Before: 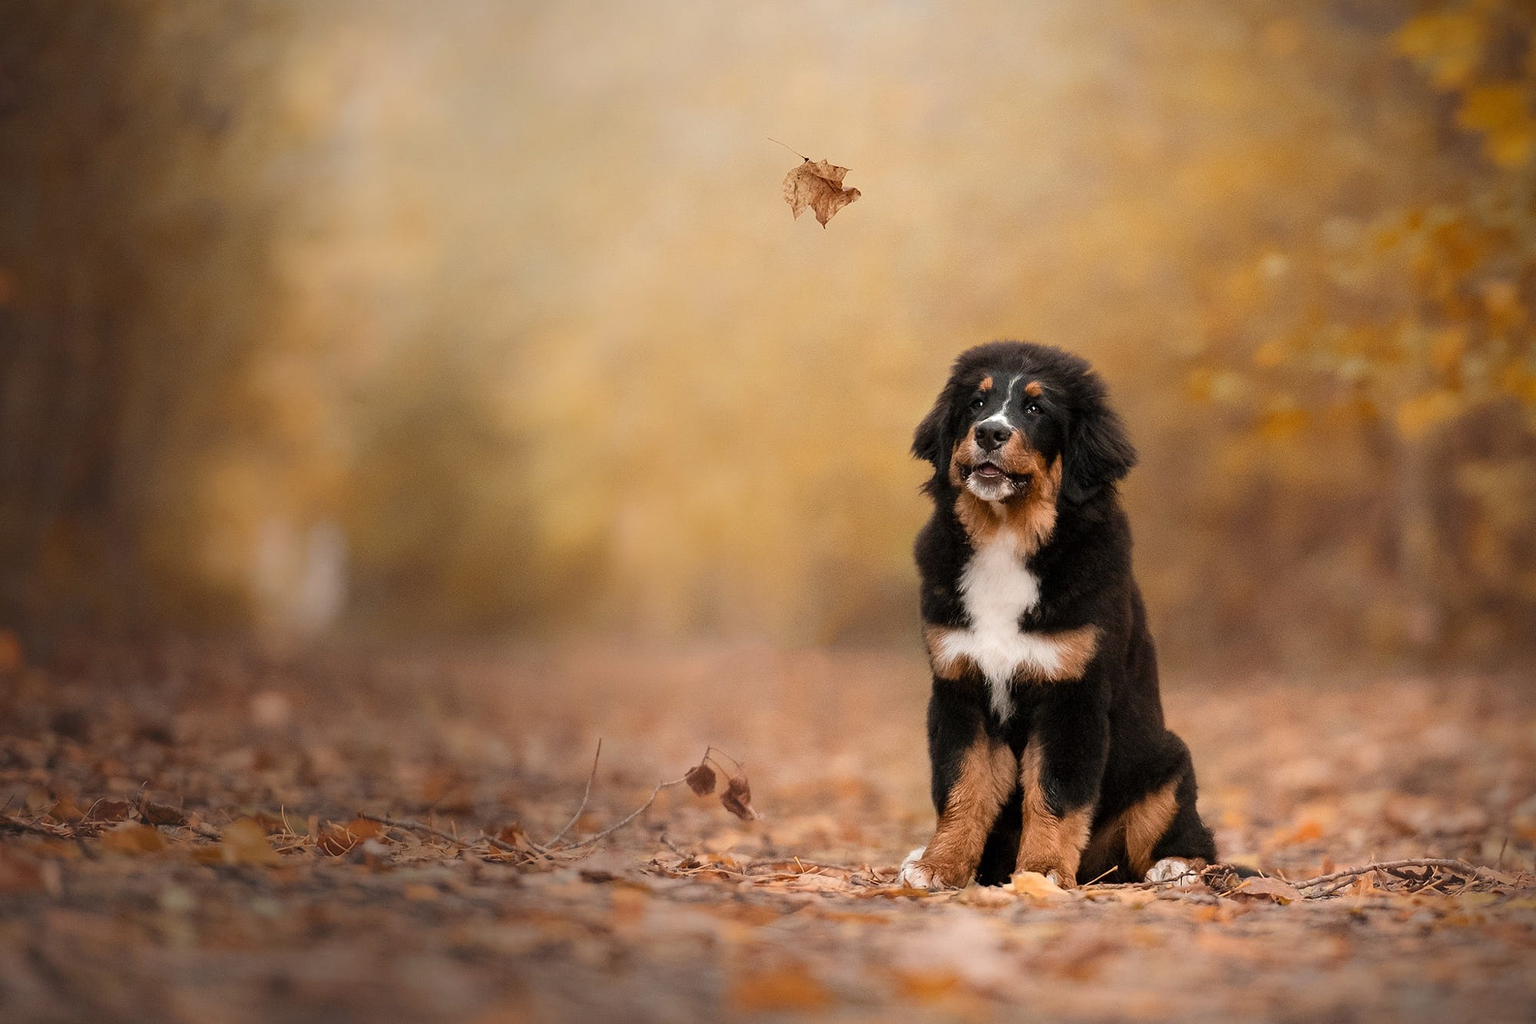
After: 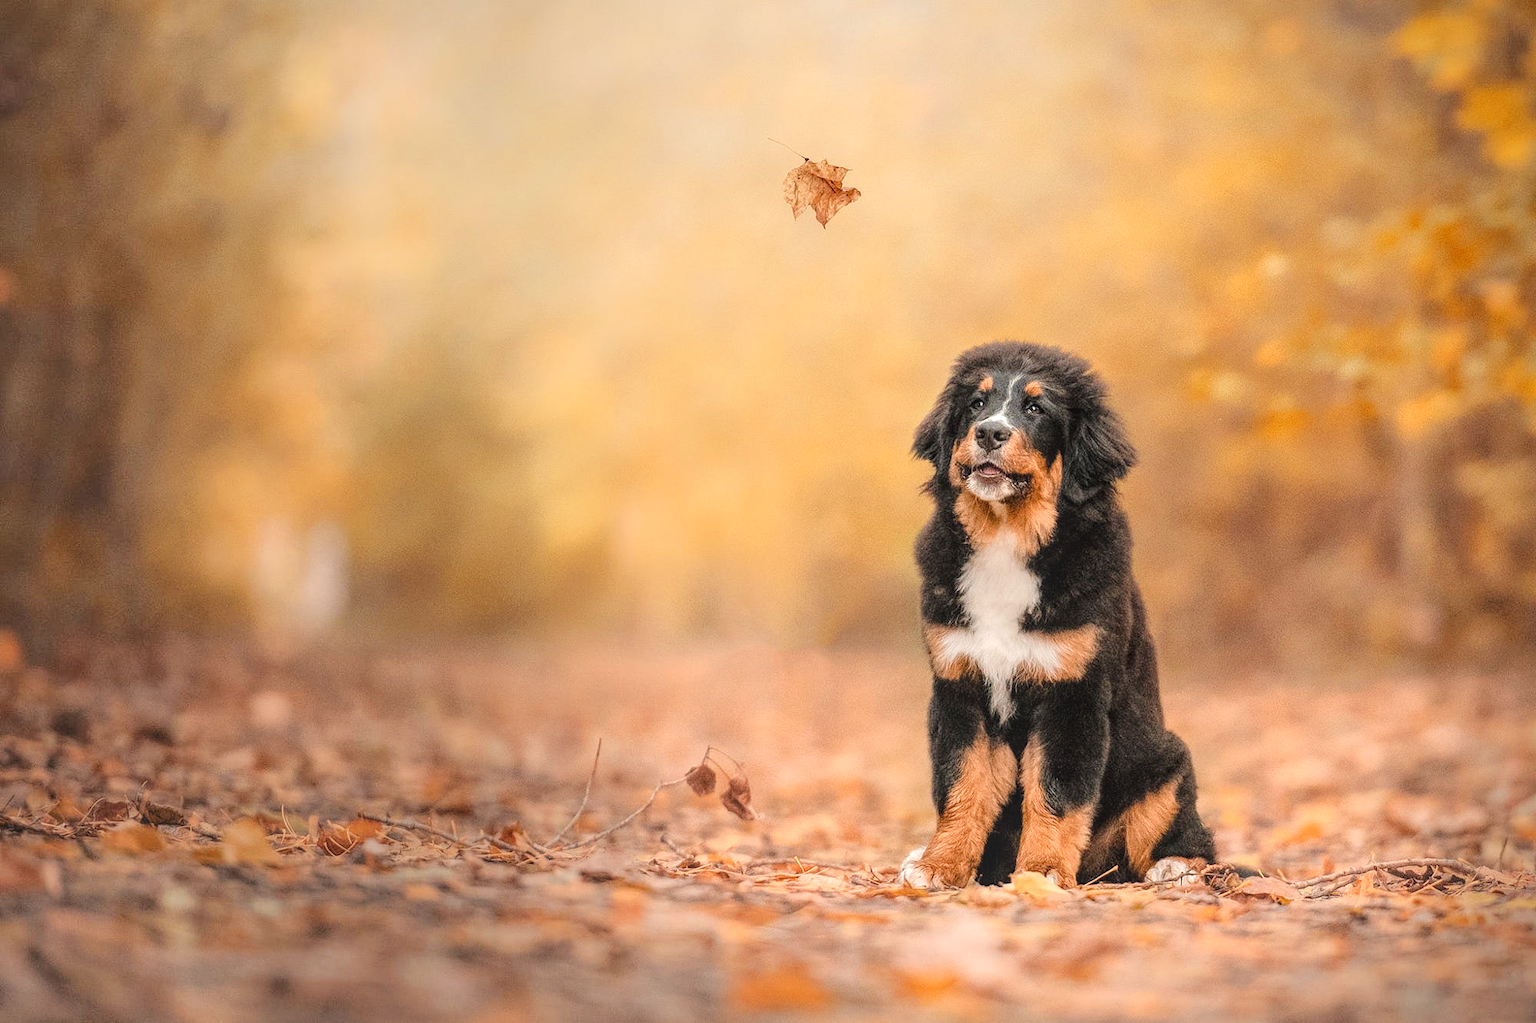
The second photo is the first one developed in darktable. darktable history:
tone curve: curves: ch0 [(0, 0) (0.26, 0.424) (0.417, 0.585) (1, 1)]
local contrast: highlights 74%, shadows 55%, detail 176%, midtone range 0.207
white balance: red 1.009, blue 0.985
